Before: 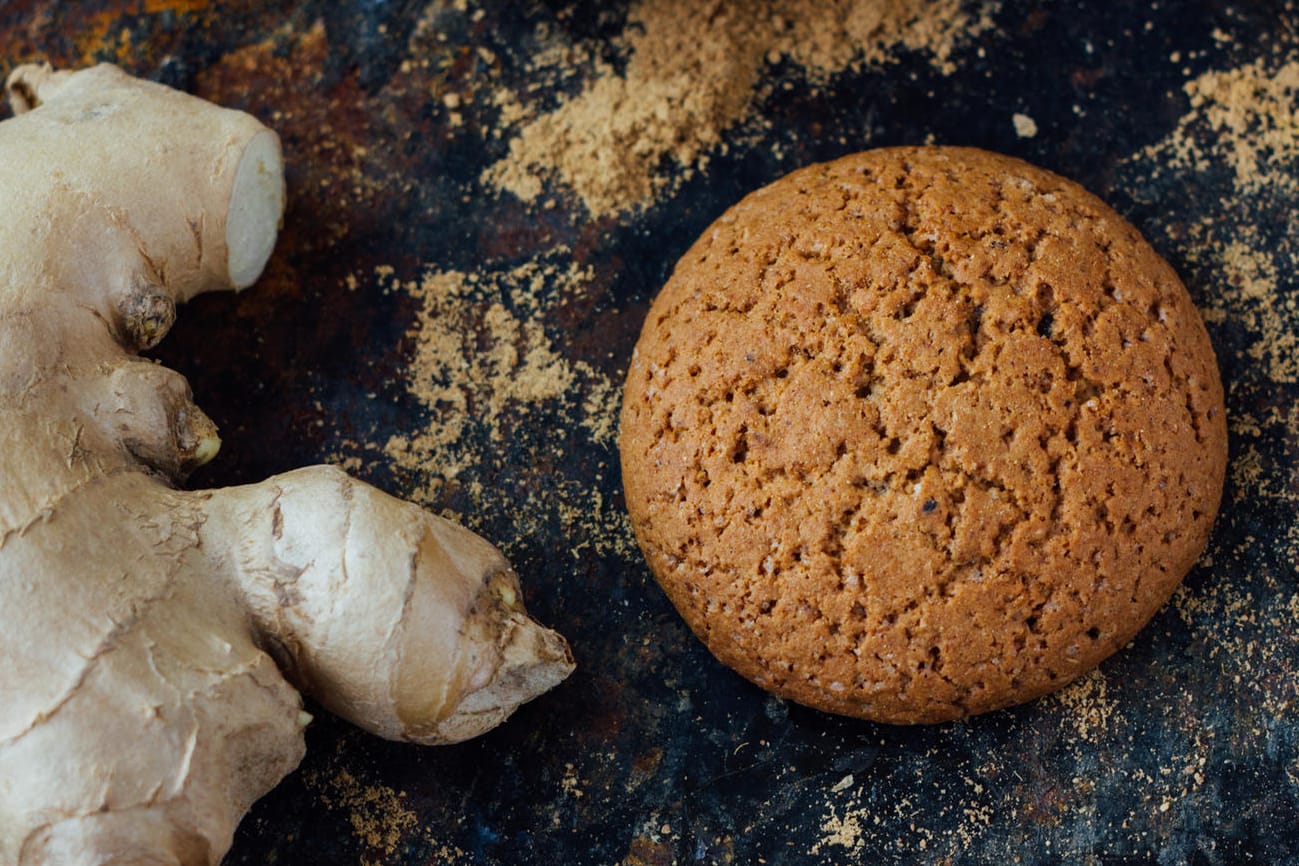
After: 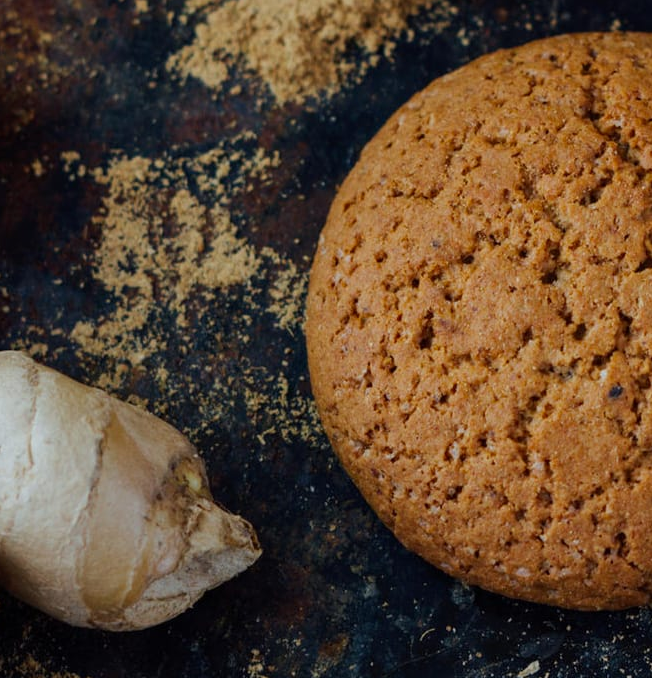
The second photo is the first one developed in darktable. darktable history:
crop and rotate: angle 0.012°, left 24.201%, top 13.251%, right 25.538%, bottom 8.32%
shadows and highlights: radius 120.44, shadows 21.37, white point adjustment -9.6, highlights -14.38, highlights color adjustment 42.31%, soften with gaussian
